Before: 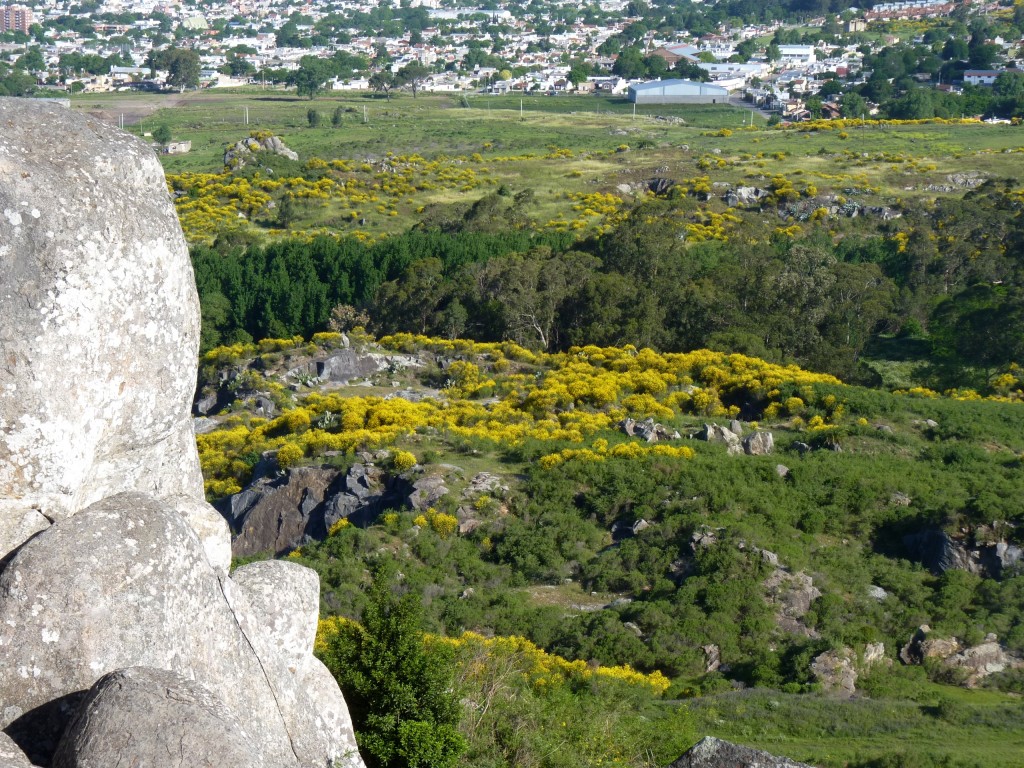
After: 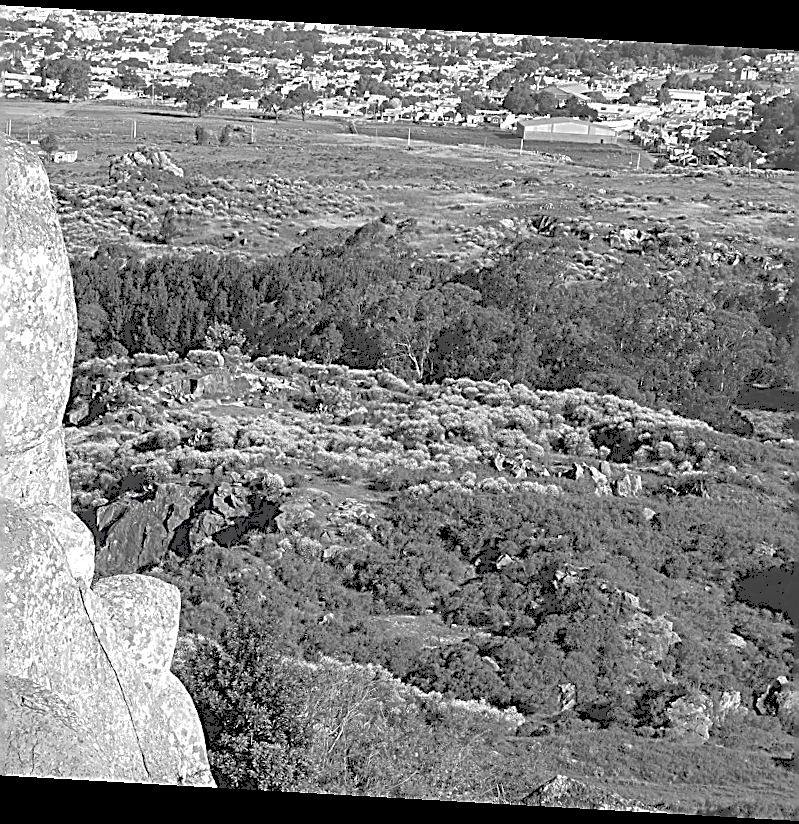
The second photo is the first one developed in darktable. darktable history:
sharpen: amount 1.859
contrast equalizer: y [[0.545, 0.572, 0.59, 0.59, 0.571, 0.545], [0.5 ×6], [0.5 ×6], [0 ×6], [0 ×6]], mix 0.332
crop and rotate: angle -3.27°, left 13.992%, top 0.044%, right 11.049%, bottom 0.054%
contrast brightness saturation: saturation -0.996
tone curve: curves: ch0 [(0, 0) (0.003, 0.278) (0.011, 0.282) (0.025, 0.282) (0.044, 0.29) (0.069, 0.295) (0.1, 0.306) (0.136, 0.316) (0.177, 0.33) (0.224, 0.358) (0.277, 0.403) (0.335, 0.451) (0.399, 0.505) (0.468, 0.558) (0.543, 0.611) (0.623, 0.679) (0.709, 0.751) (0.801, 0.815) (0.898, 0.863) (1, 1)], preserve colors none
